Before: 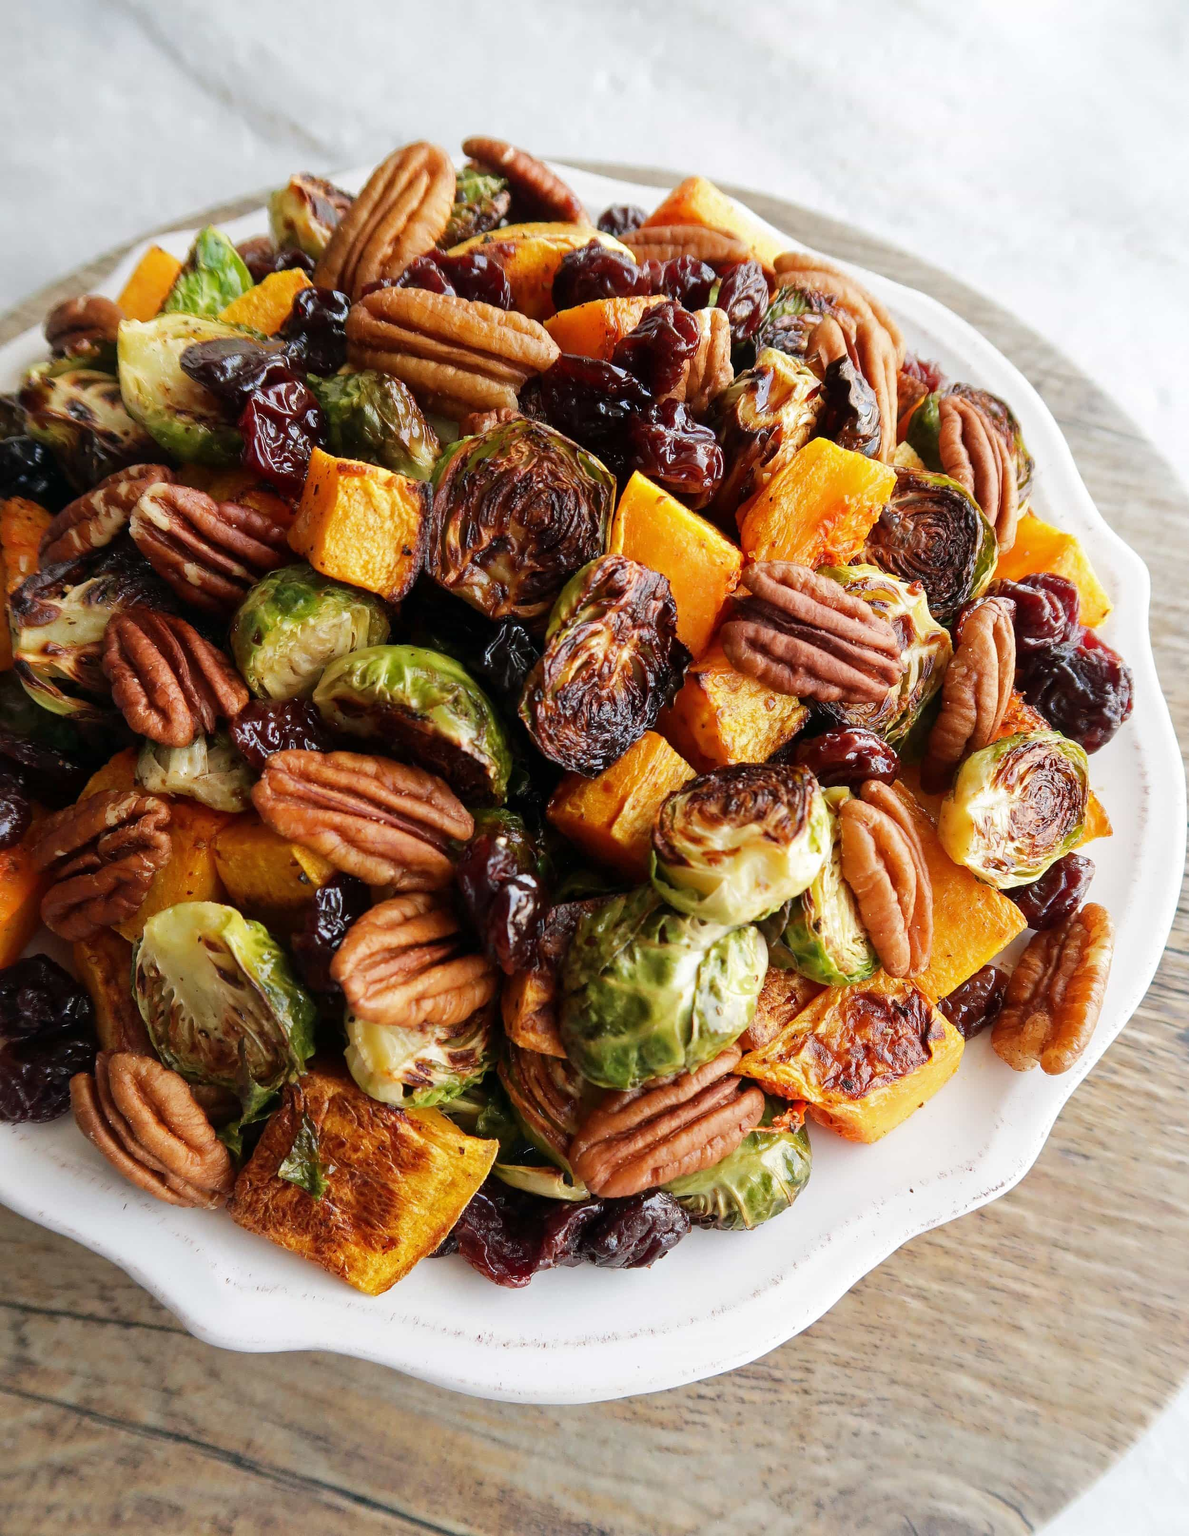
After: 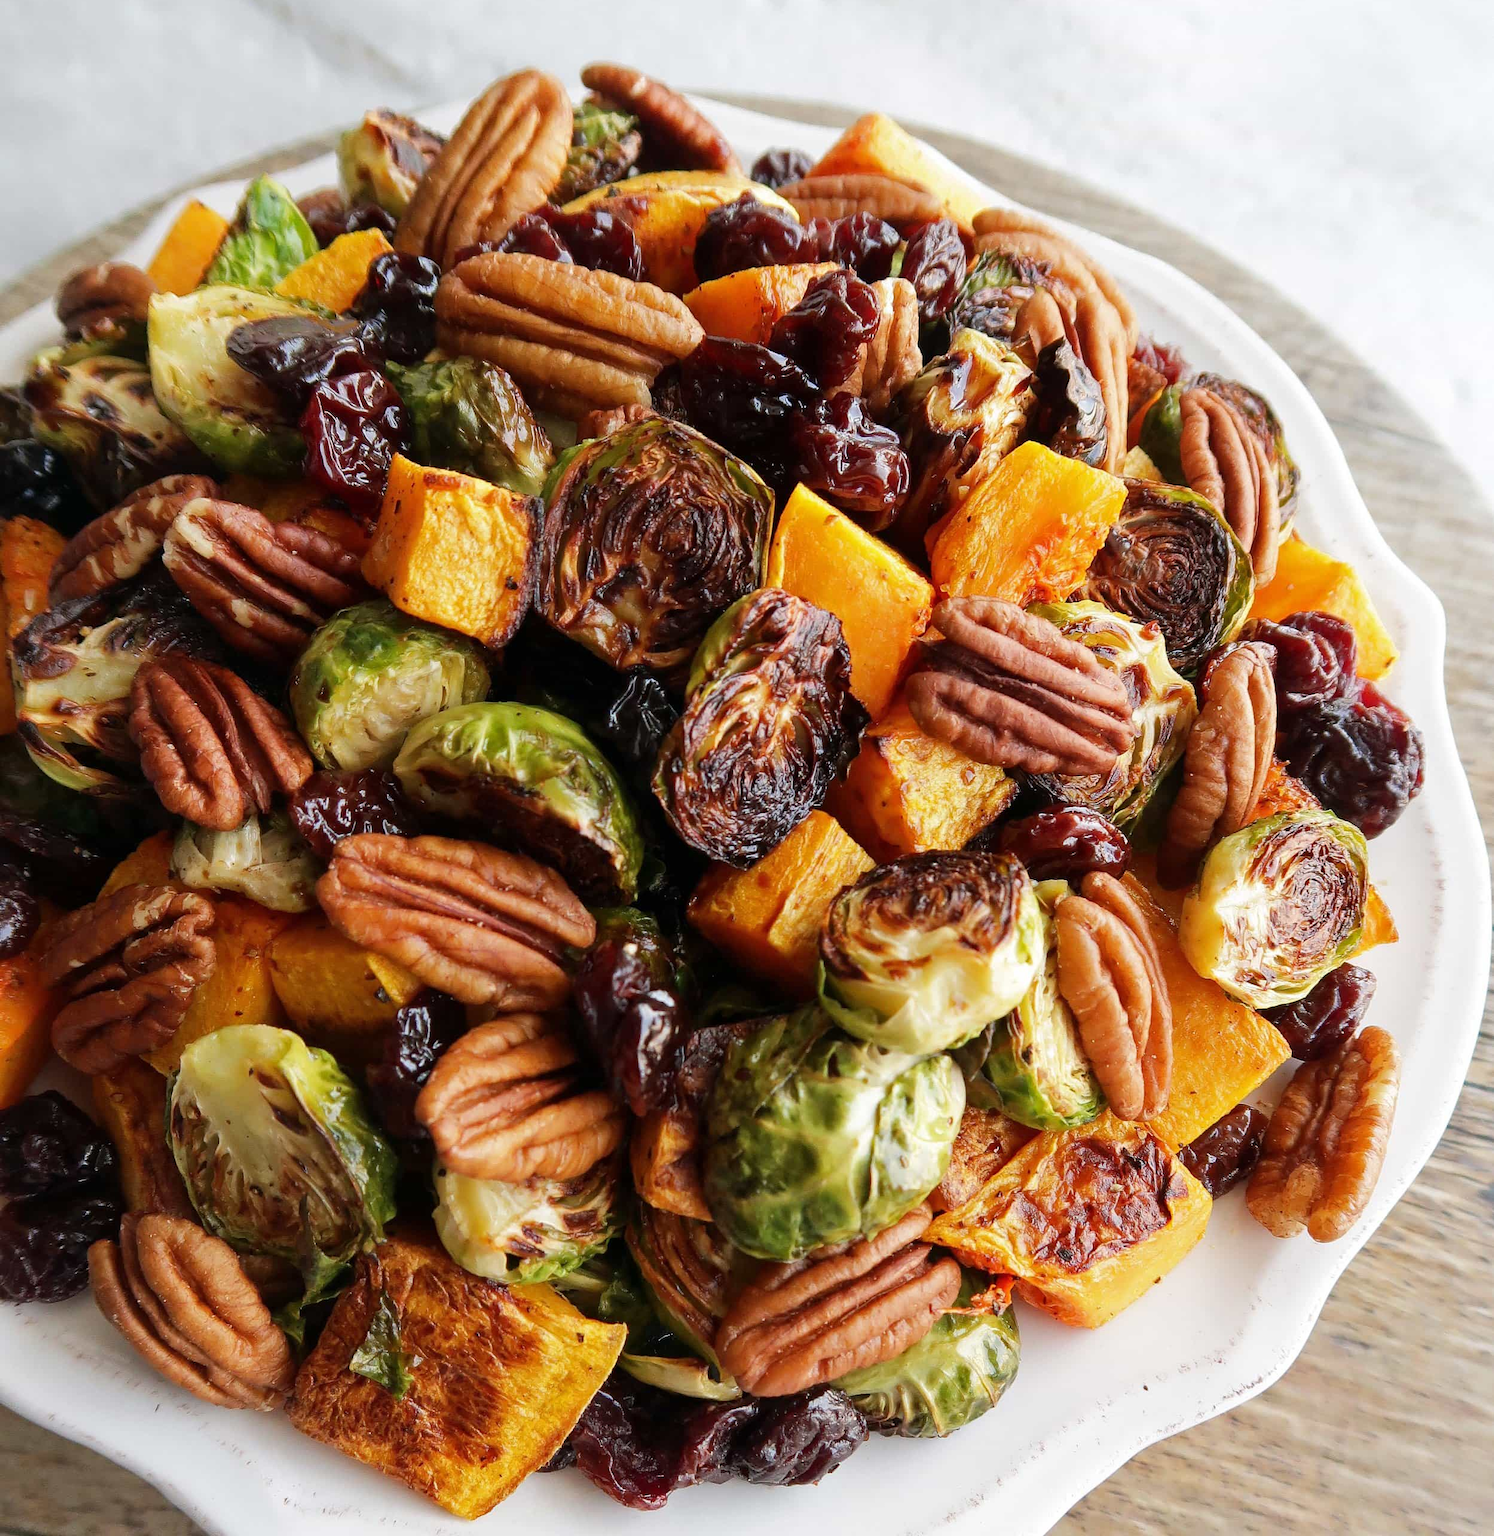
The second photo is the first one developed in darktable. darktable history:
crop and rotate: top 5.665%, bottom 14.754%
